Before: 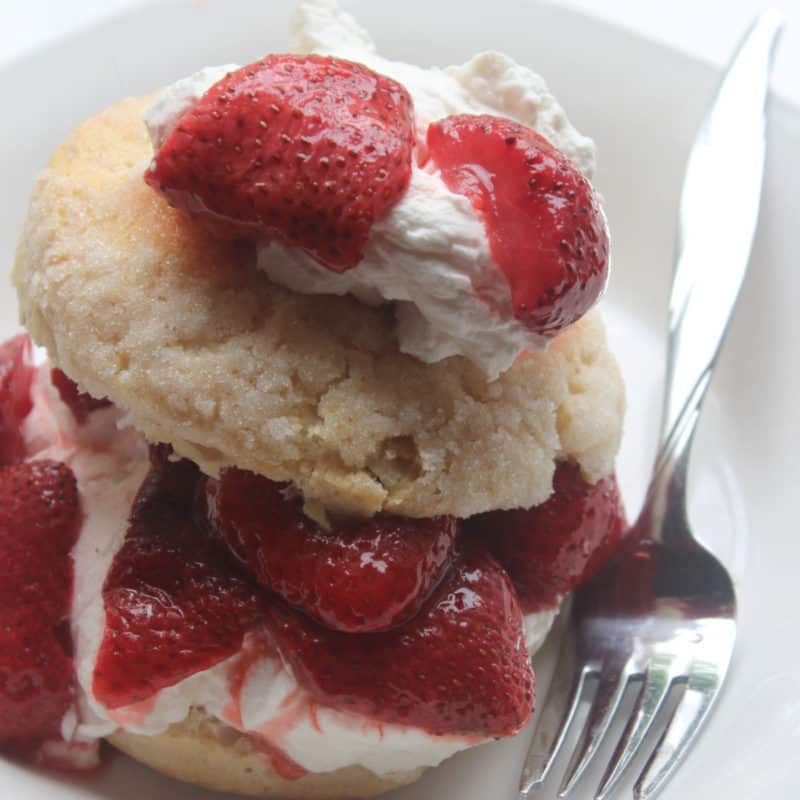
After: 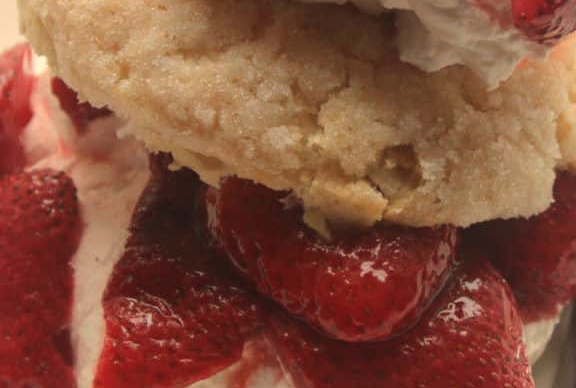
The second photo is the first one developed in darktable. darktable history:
white balance: red 1.123, blue 0.83
crop: top 36.498%, right 27.964%, bottom 14.995%
